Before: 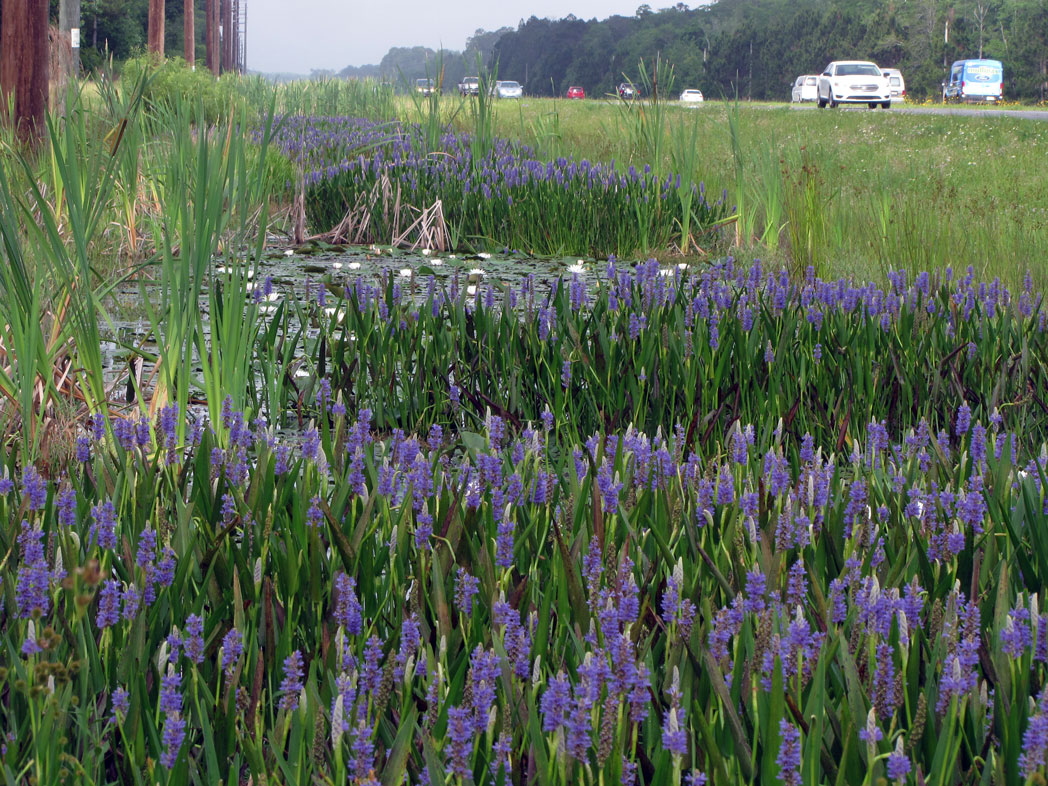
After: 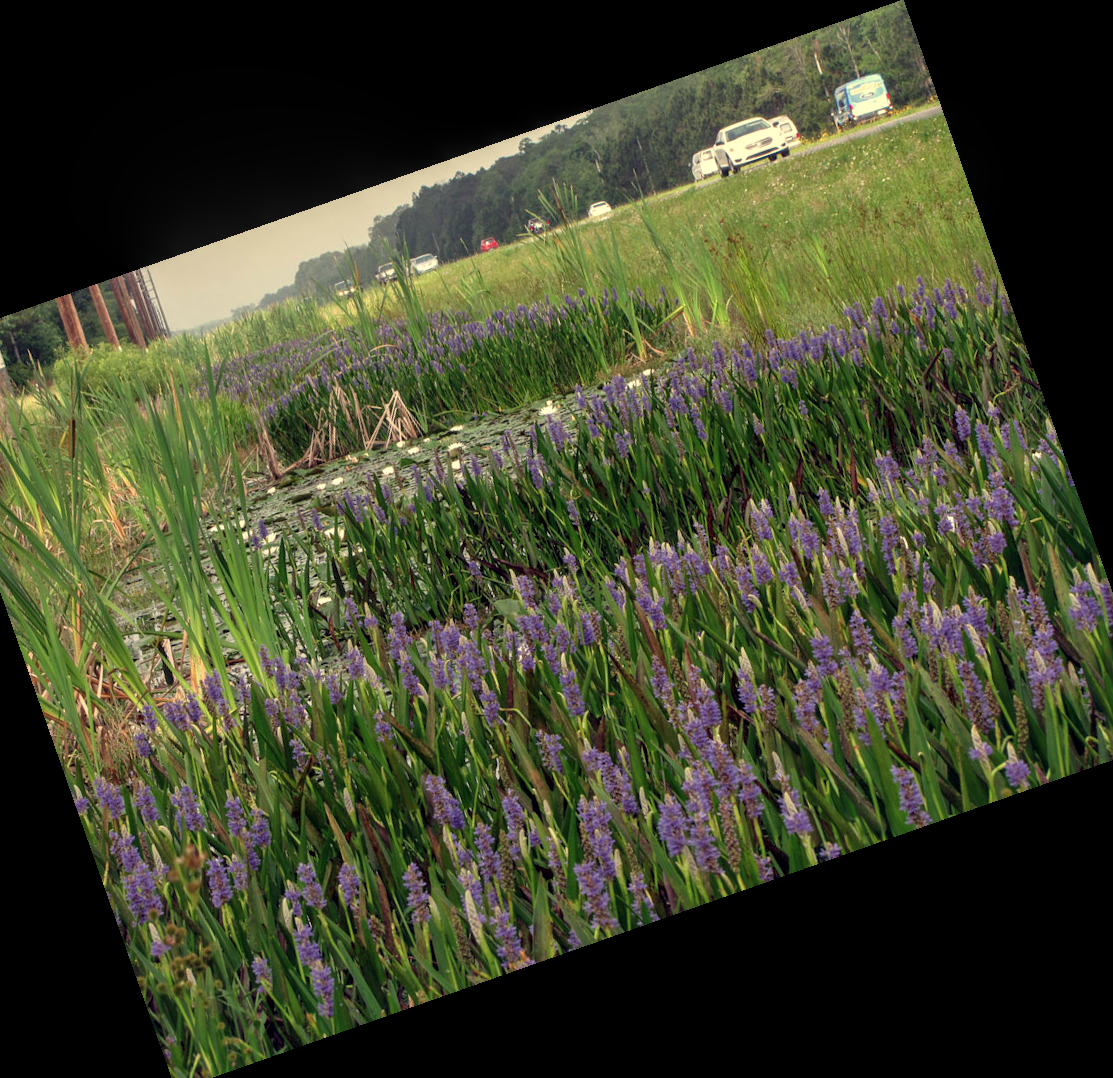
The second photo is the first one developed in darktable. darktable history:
white balance: red 1.08, blue 0.791
crop and rotate: angle 19.43°, left 6.812%, right 4.125%, bottom 1.087%
local contrast: on, module defaults
